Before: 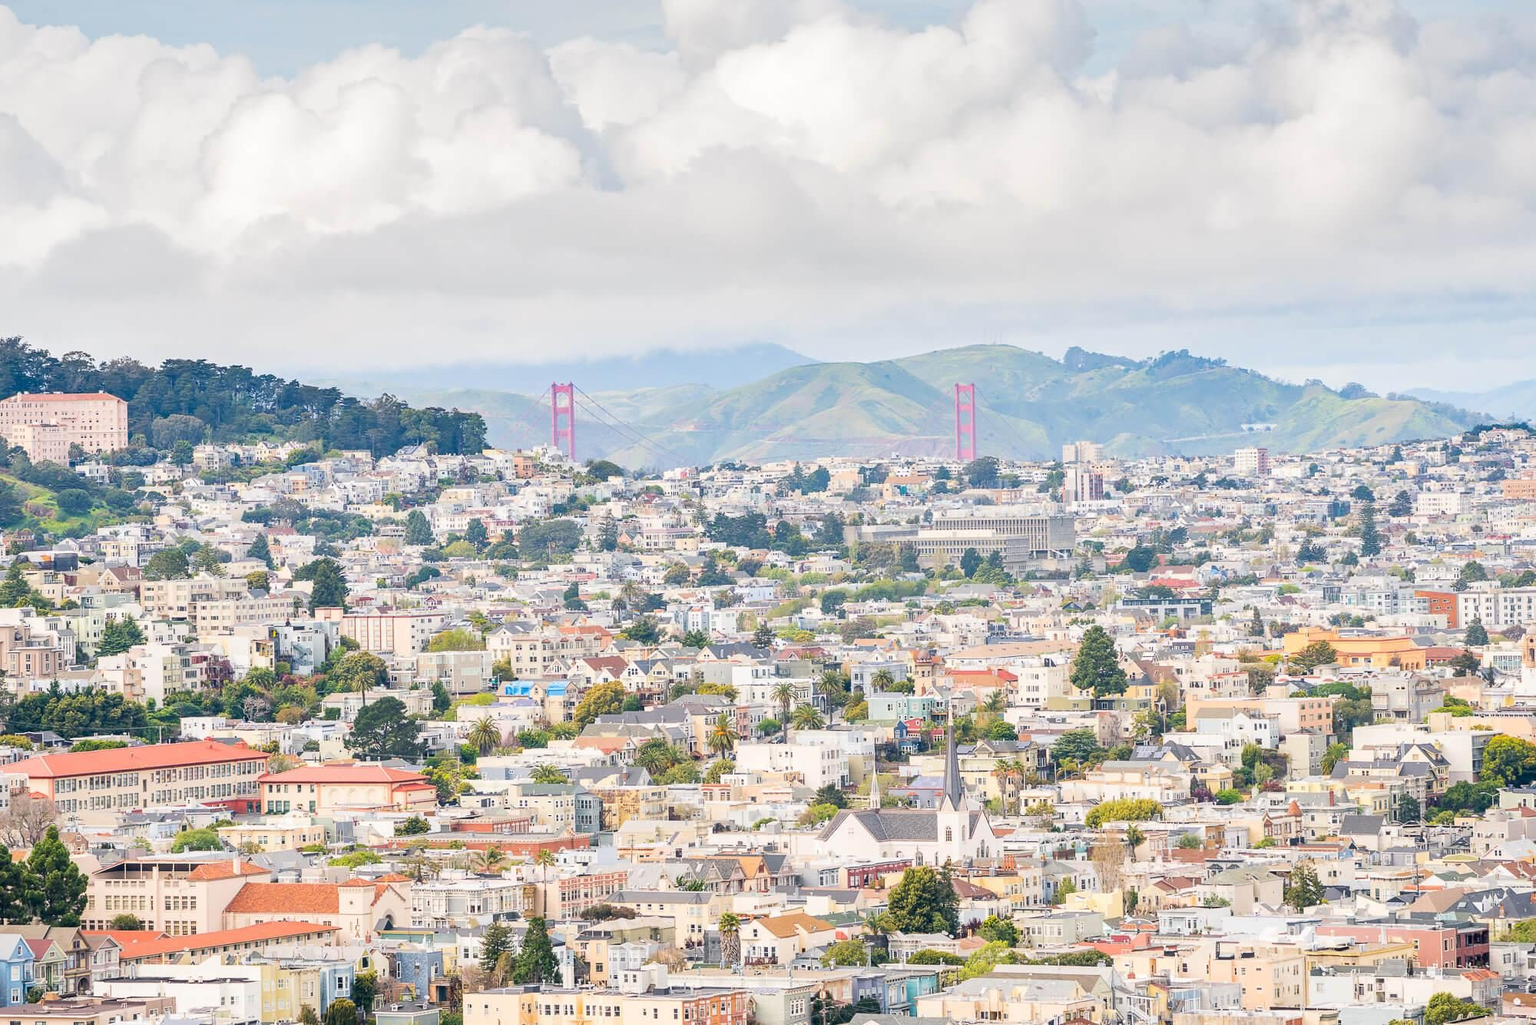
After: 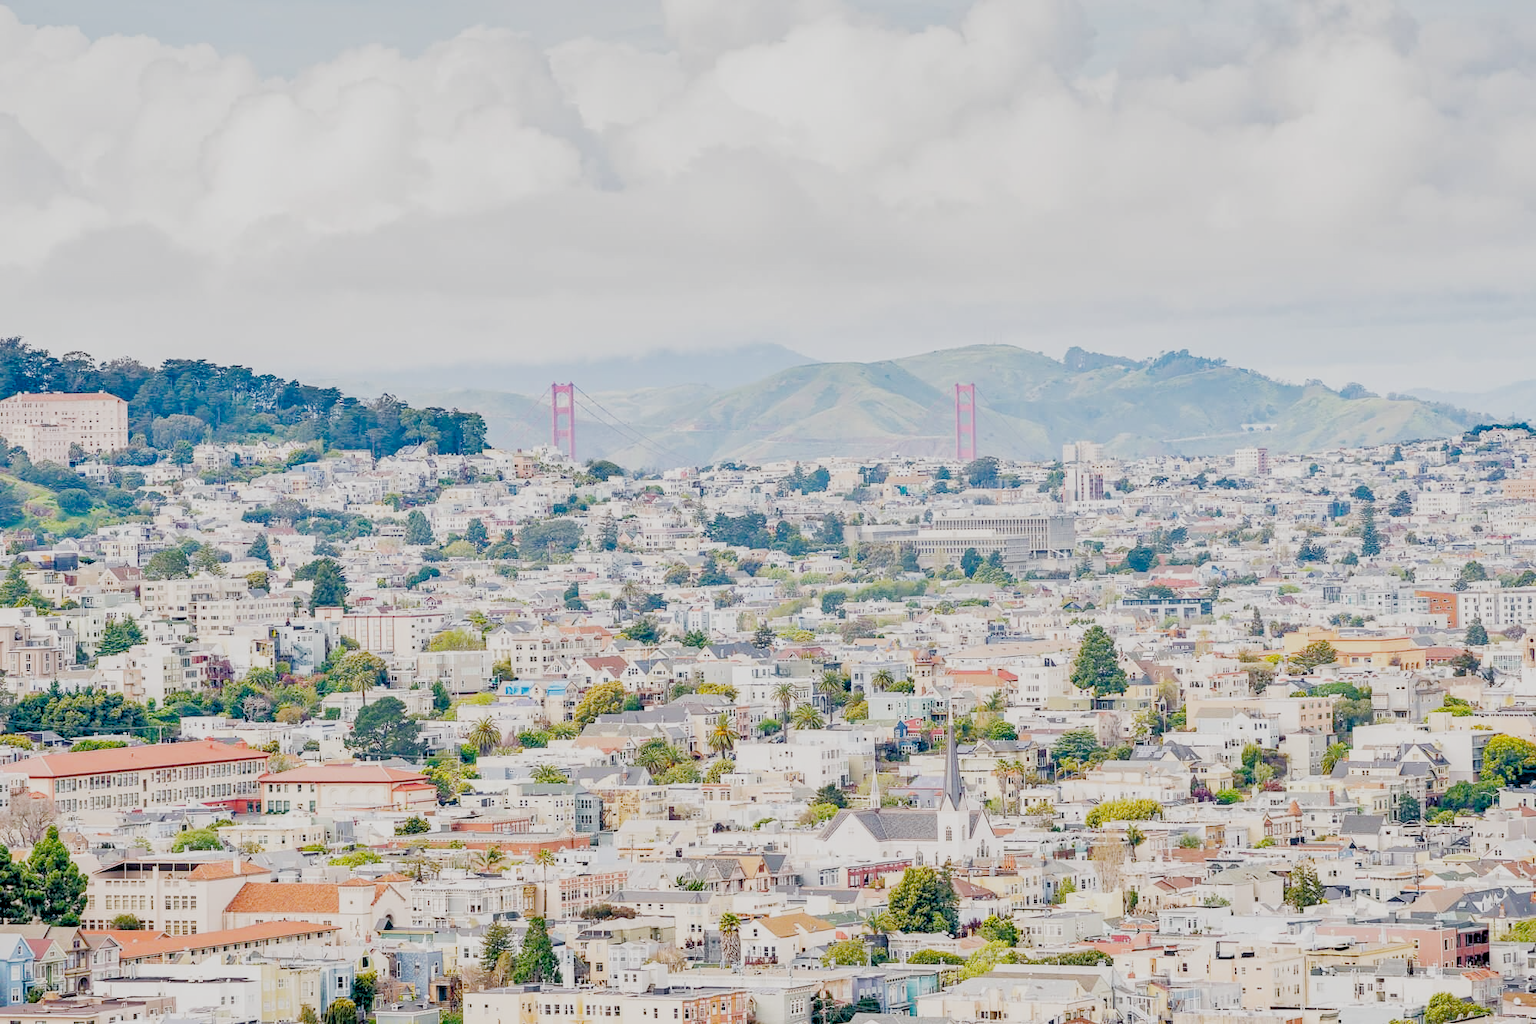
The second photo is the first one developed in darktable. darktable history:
local contrast: highlights 61%, shadows 106%, detail 107%, midtone range 0.529
tone equalizer: -7 EV 0.15 EV, -6 EV 0.6 EV, -5 EV 1.15 EV, -4 EV 1.33 EV, -3 EV 1.15 EV, -2 EV 0.6 EV, -1 EV 0.15 EV, mask exposure compensation -0.5 EV
filmic rgb: black relative exposure -2.85 EV, white relative exposure 4.56 EV, hardness 1.77, contrast 1.25, preserve chrominance no, color science v5 (2021)
